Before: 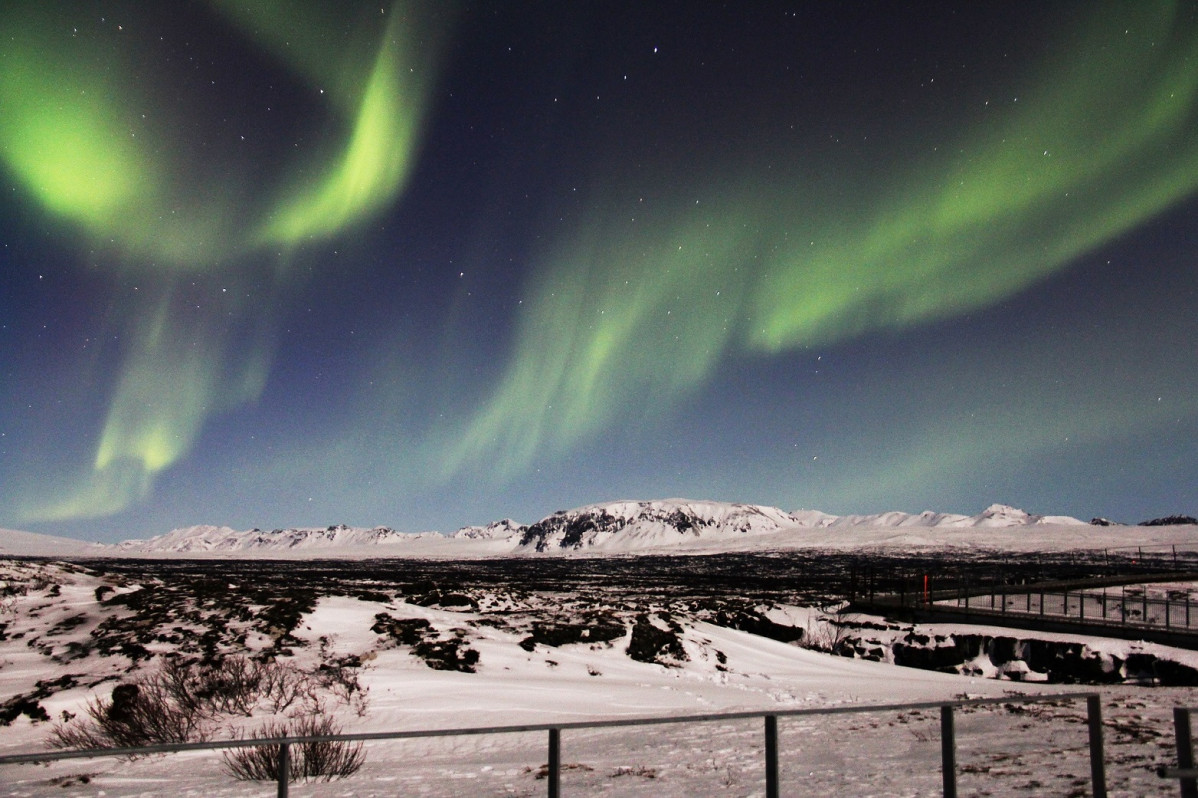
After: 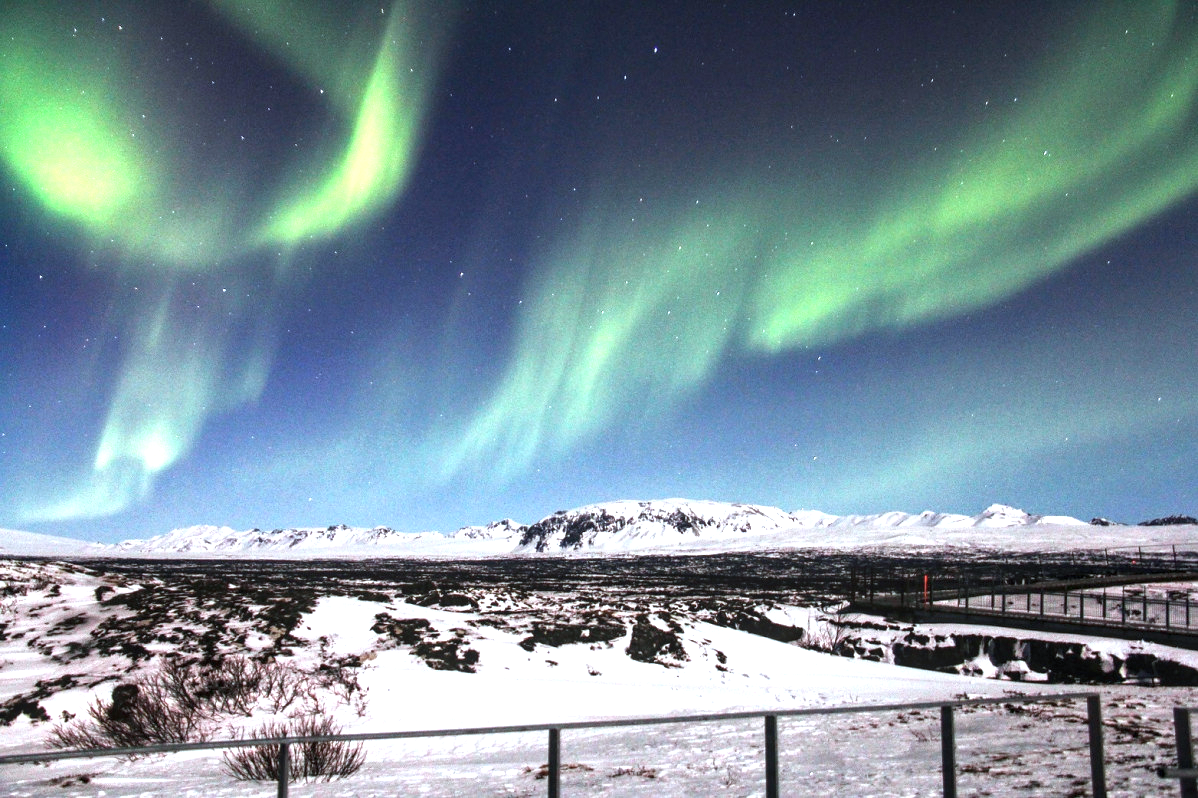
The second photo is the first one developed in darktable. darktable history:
color calibration: illuminant Planckian (black body), x 0.375, y 0.373, temperature 4117 K
exposure: black level correction 0, exposure 1.1 EV, compensate exposure bias true, compensate highlight preservation false
local contrast: on, module defaults
